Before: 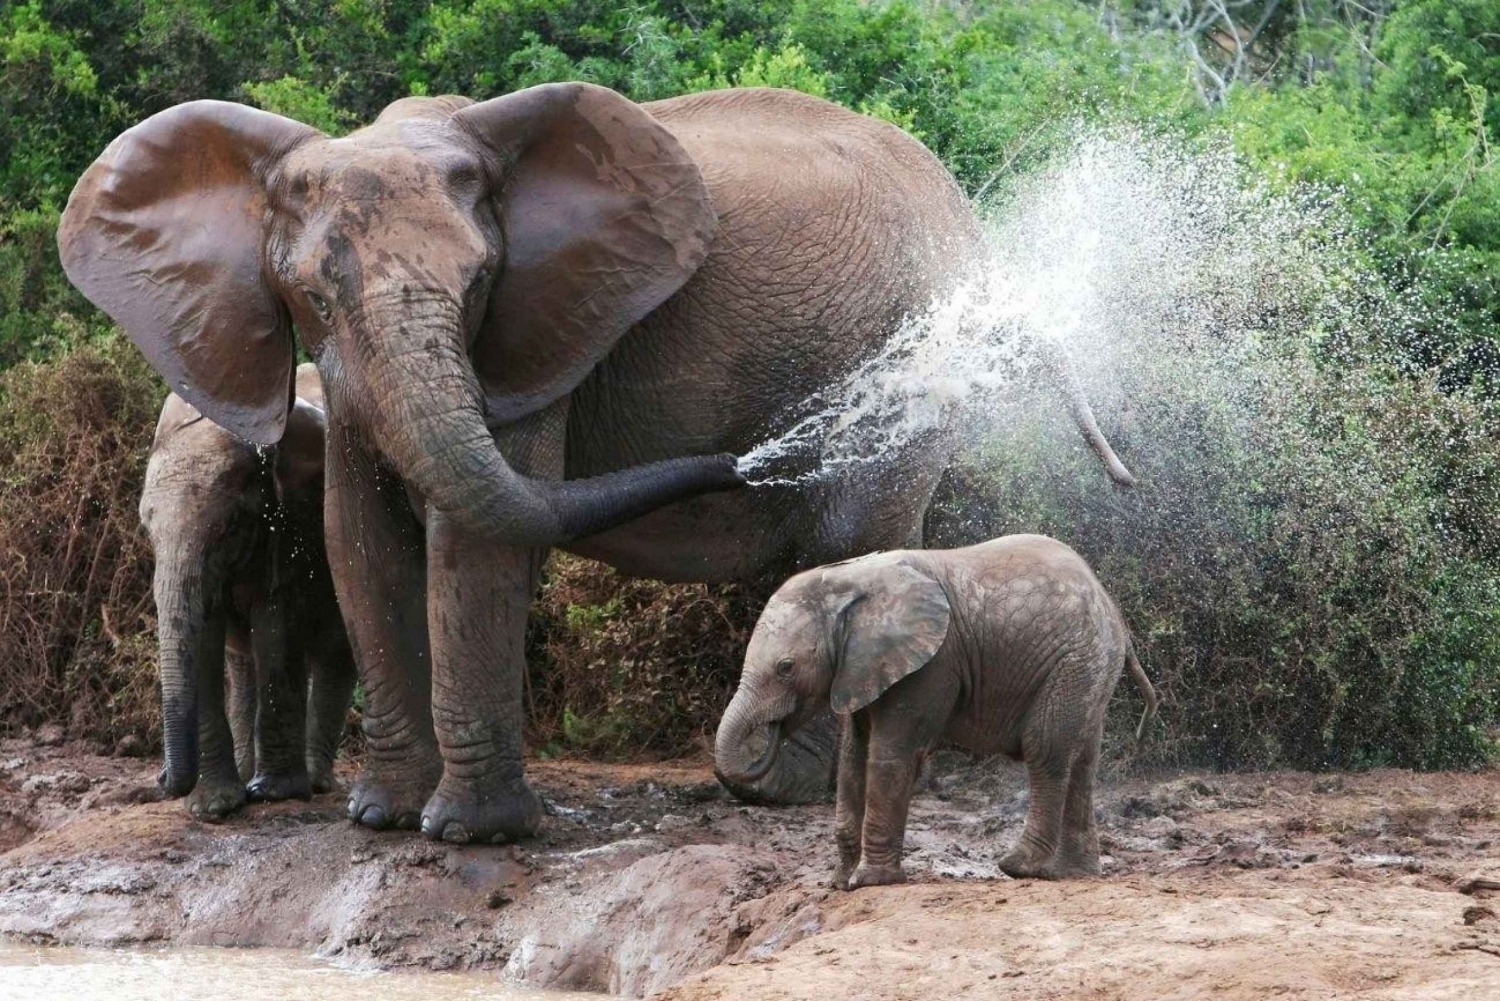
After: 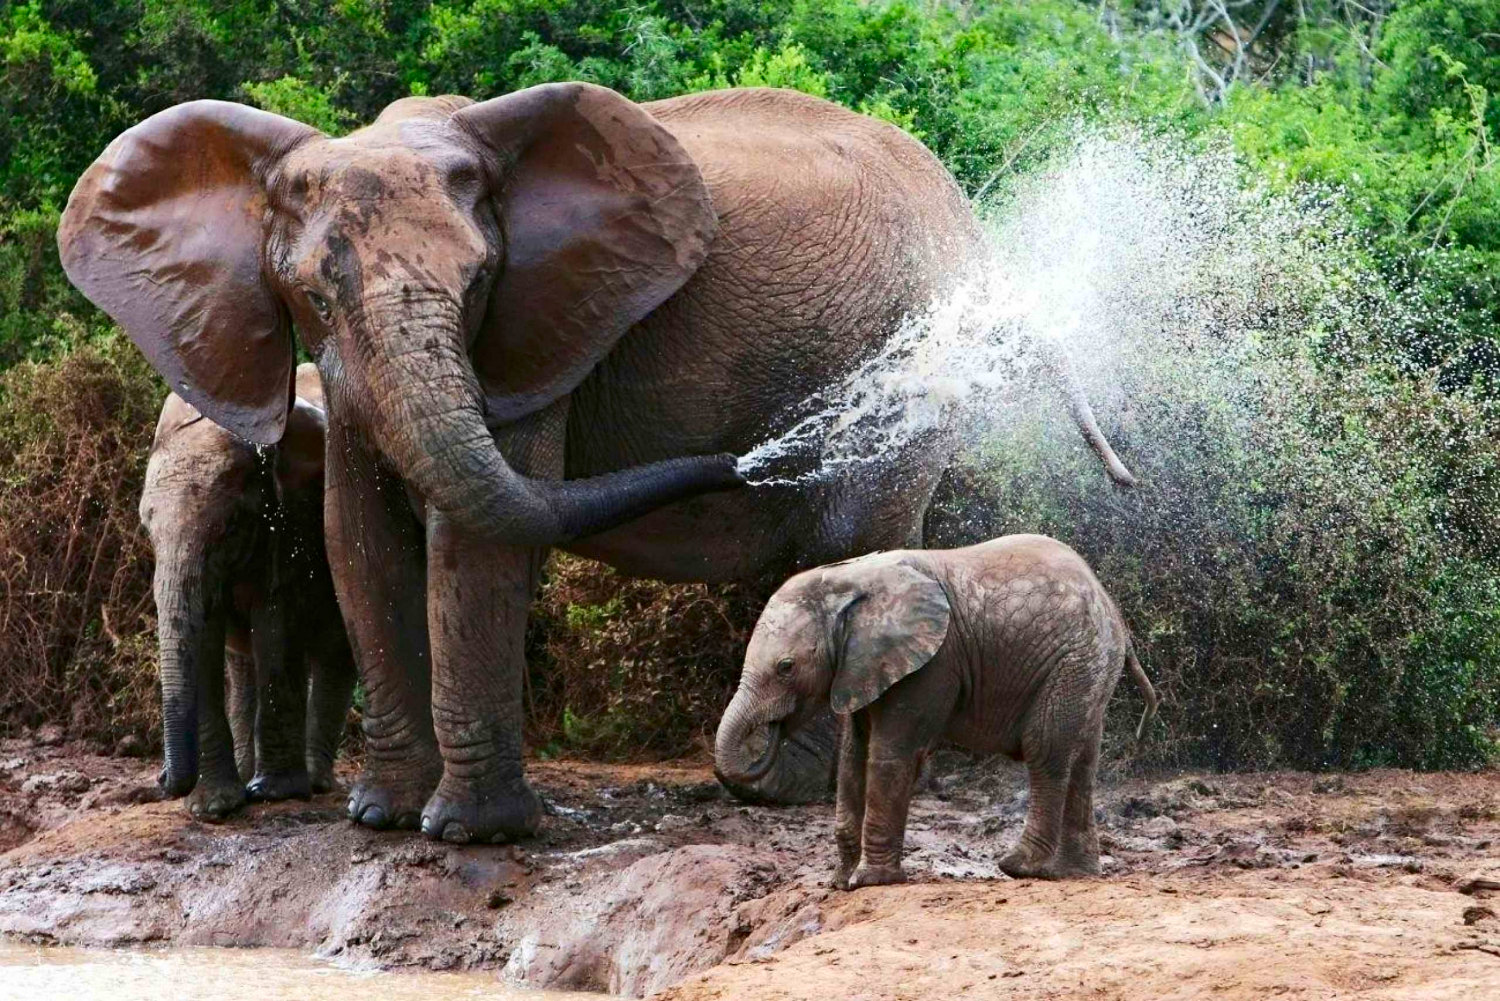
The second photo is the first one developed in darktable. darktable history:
contrast brightness saturation: contrast 0.18, saturation 0.3
haze removal: compatibility mode true, adaptive false
